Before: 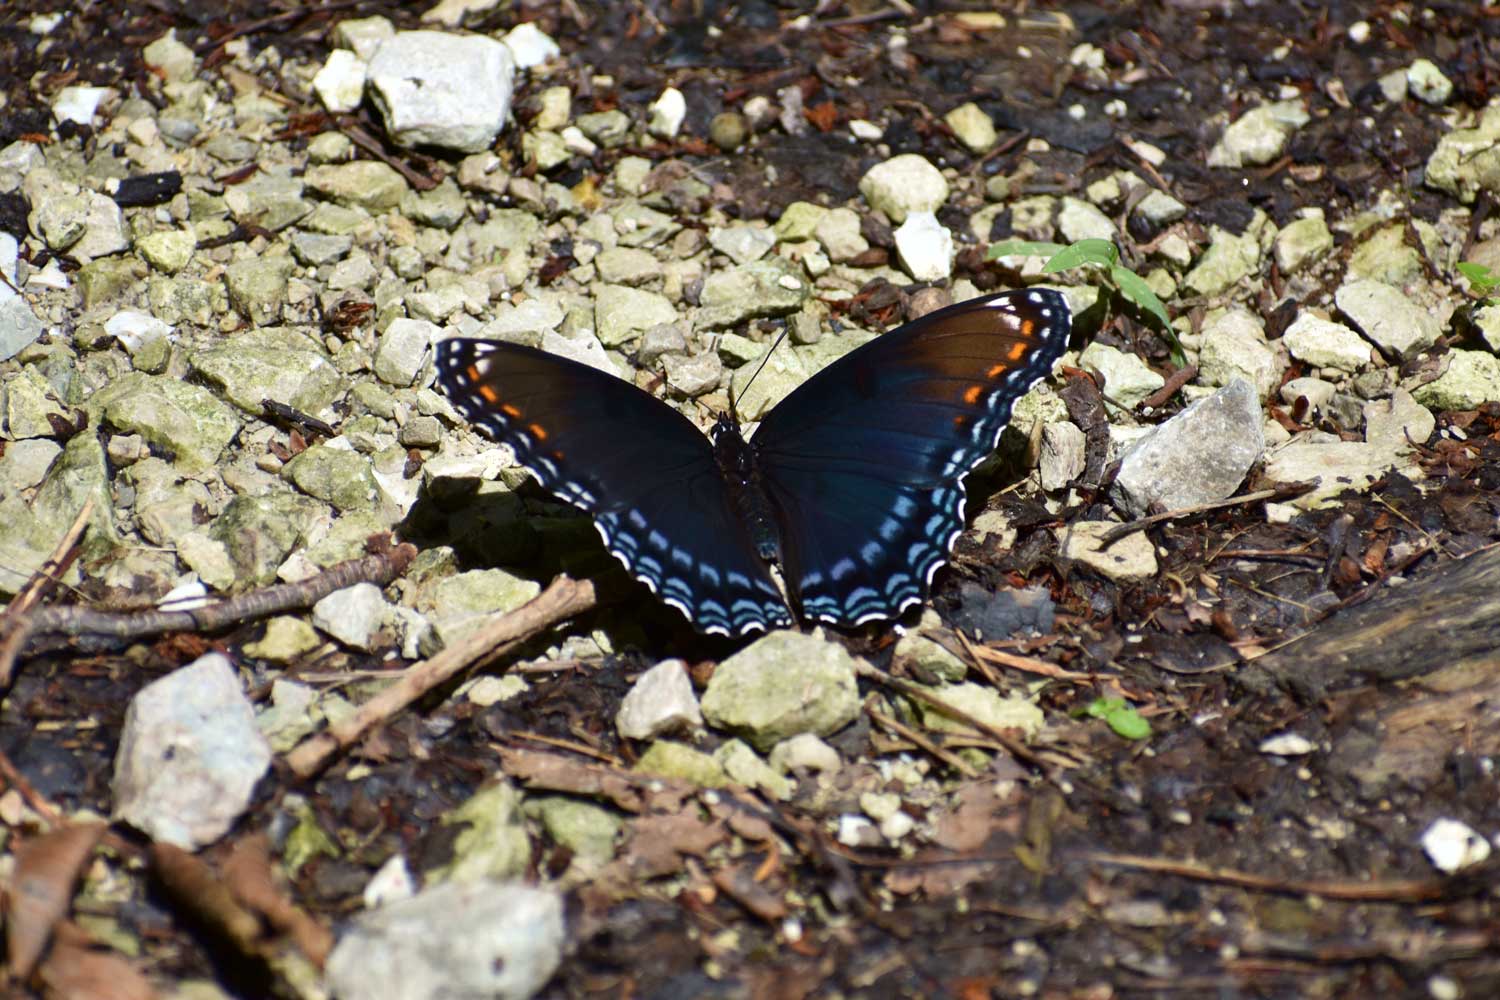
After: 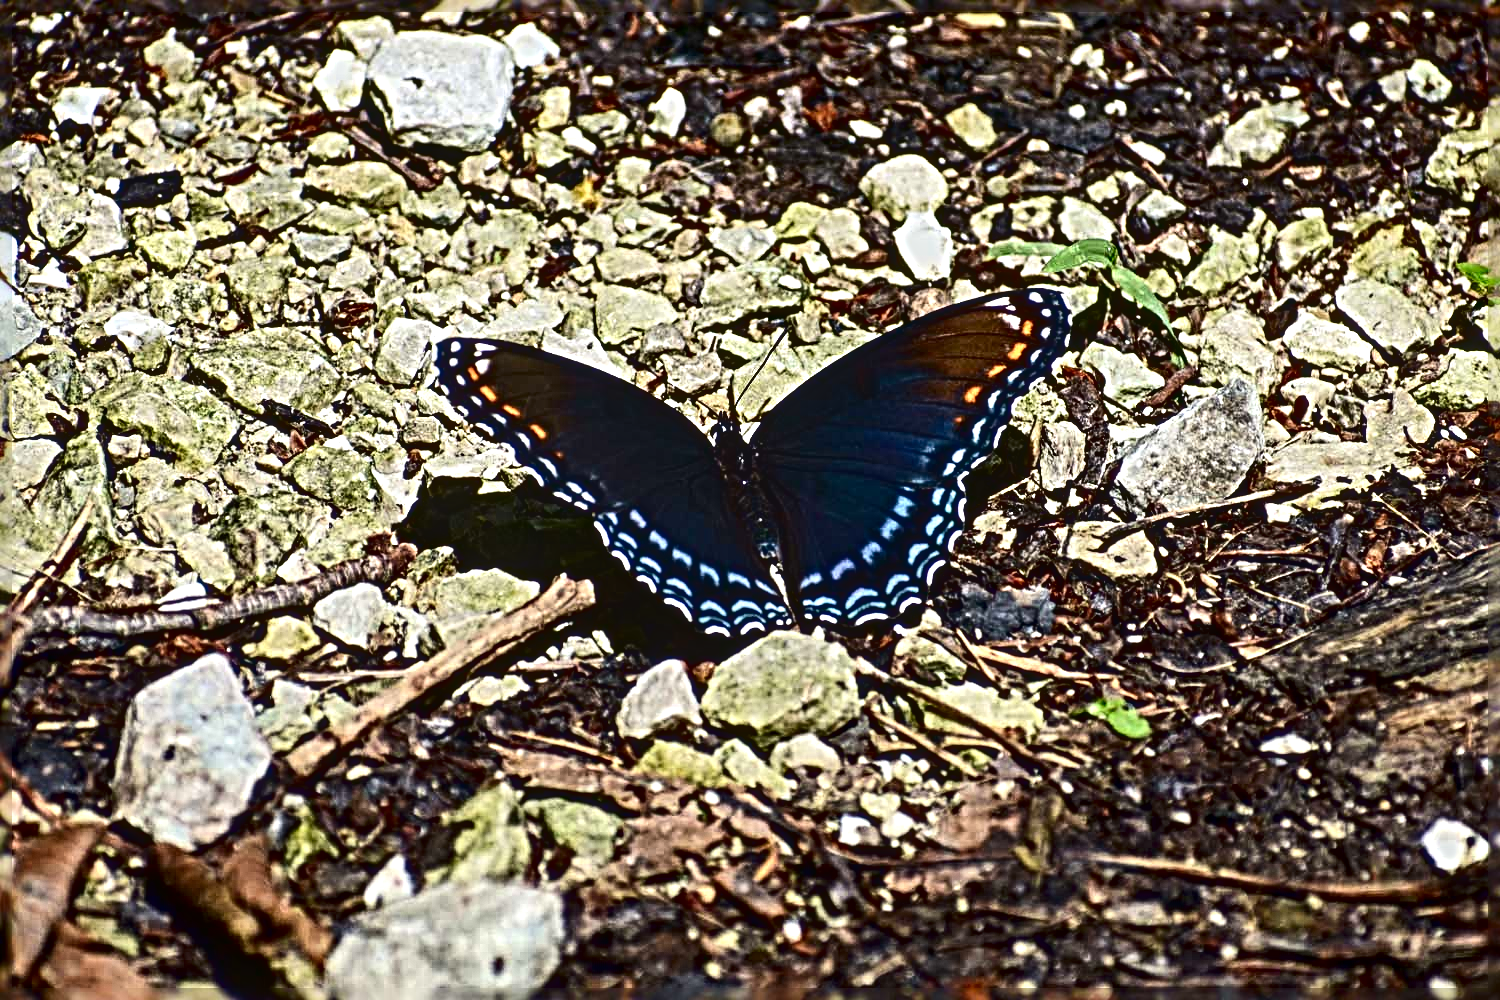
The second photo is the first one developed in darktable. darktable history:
local contrast: on, module defaults
contrast brightness saturation: contrast 0.215, brightness -0.107, saturation 0.211
sharpen: radius 6.275, amount 1.818, threshold 0.111
